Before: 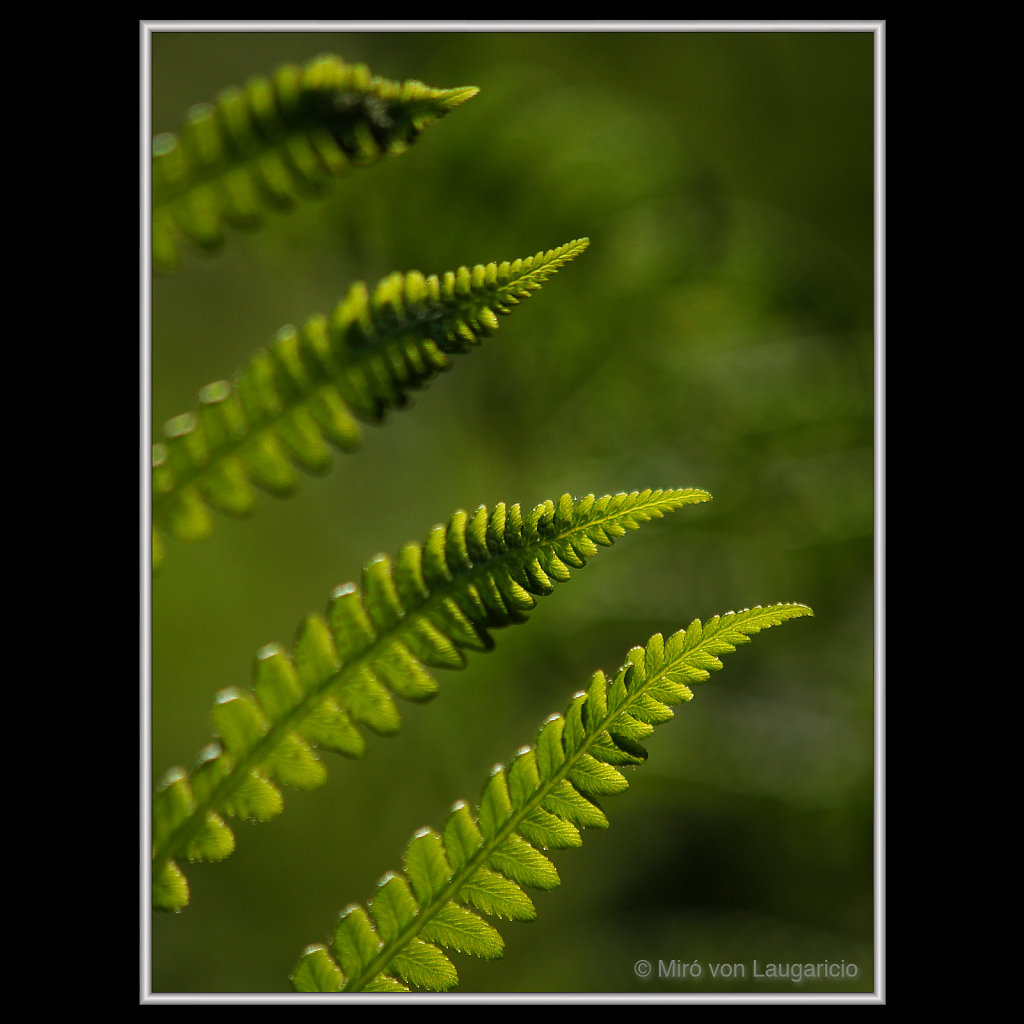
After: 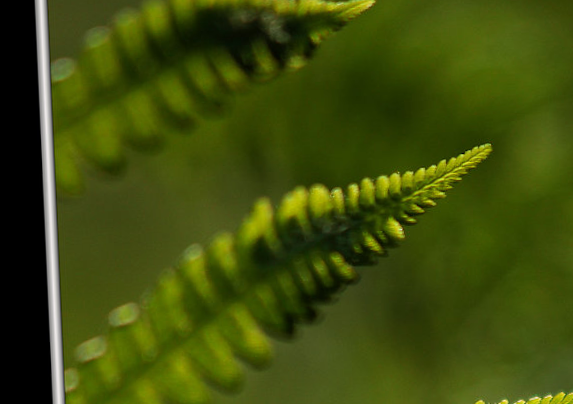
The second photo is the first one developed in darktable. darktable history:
crop: left 10.121%, top 10.631%, right 36.218%, bottom 51.526%
tone equalizer: on, module defaults
rotate and perspective: rotation -2.56°, automatic cropping off
